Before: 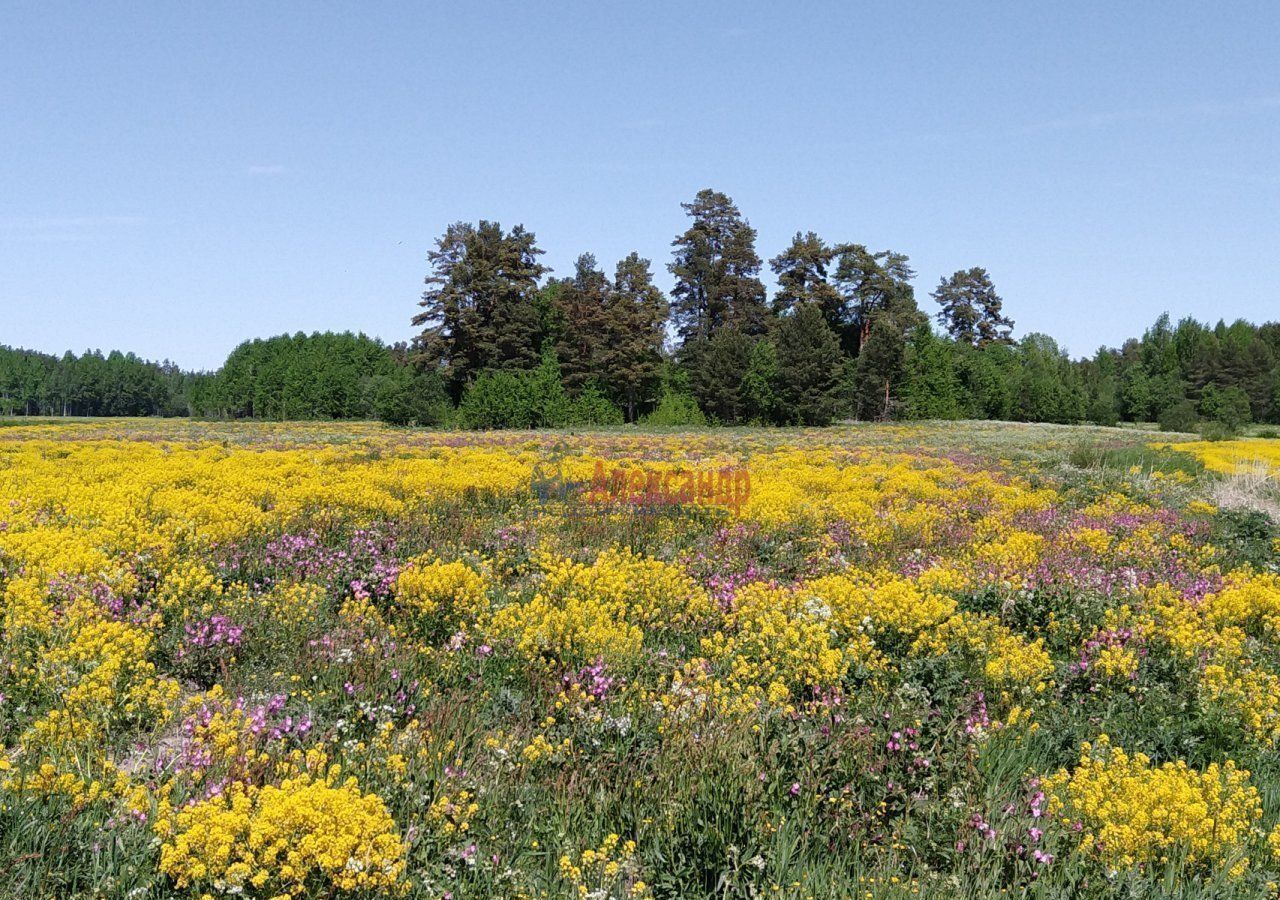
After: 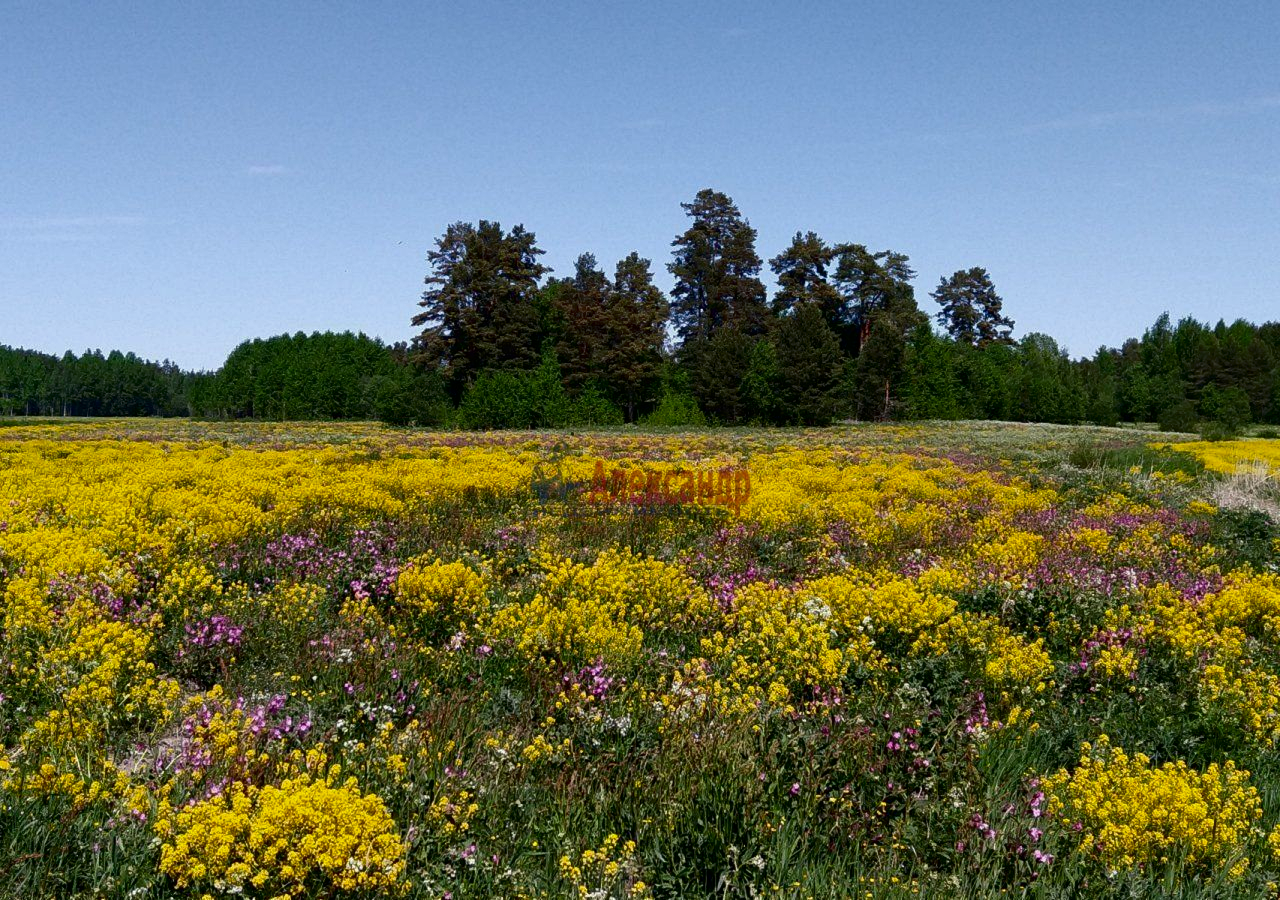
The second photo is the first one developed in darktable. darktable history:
contrast brightness saturation: contrast 0.097, brightness -0.274, saturation 0.141
exposure: exposure -0.048 EV, compensate highlight preservation false
